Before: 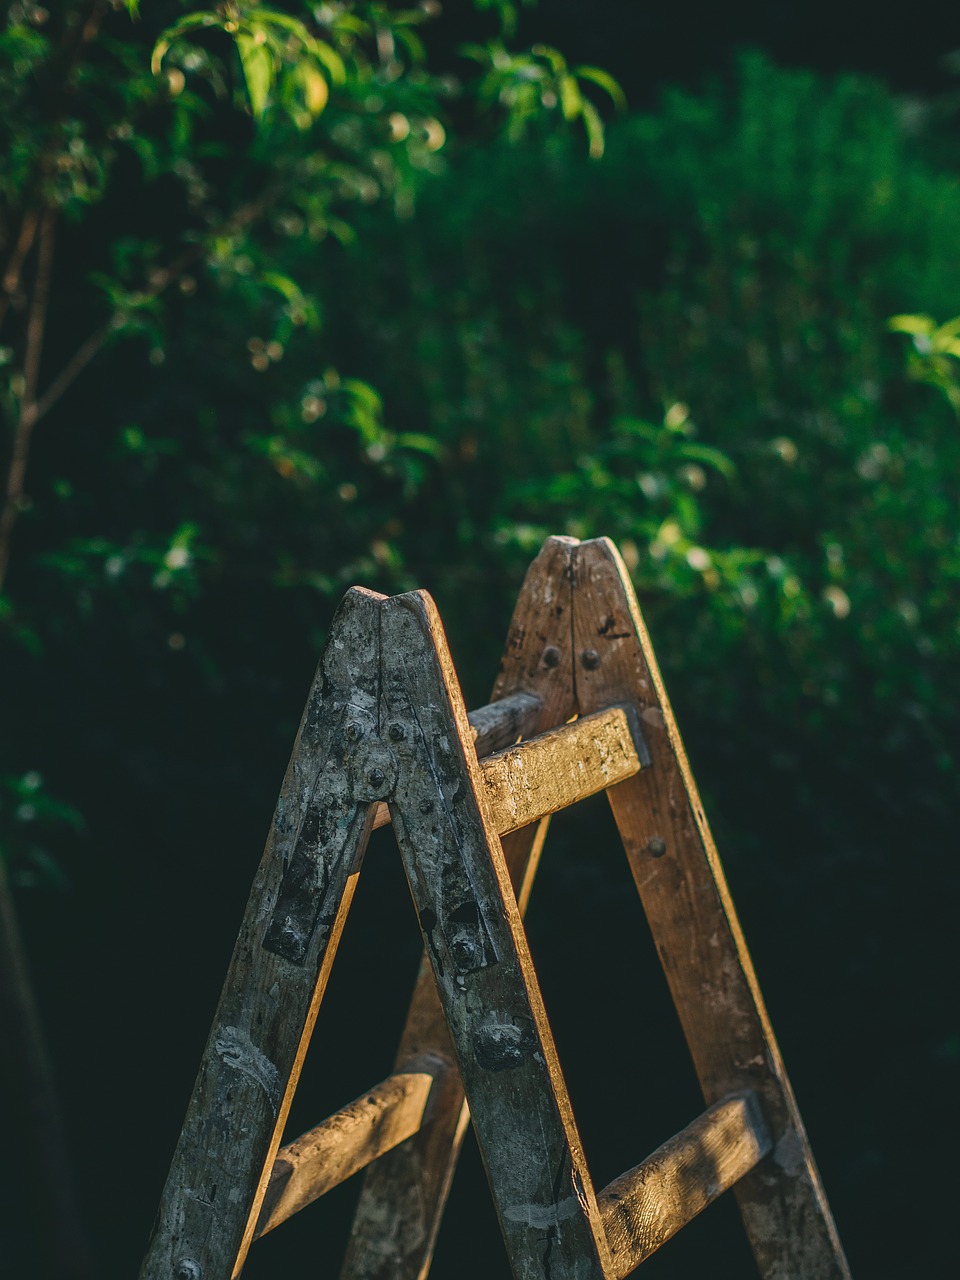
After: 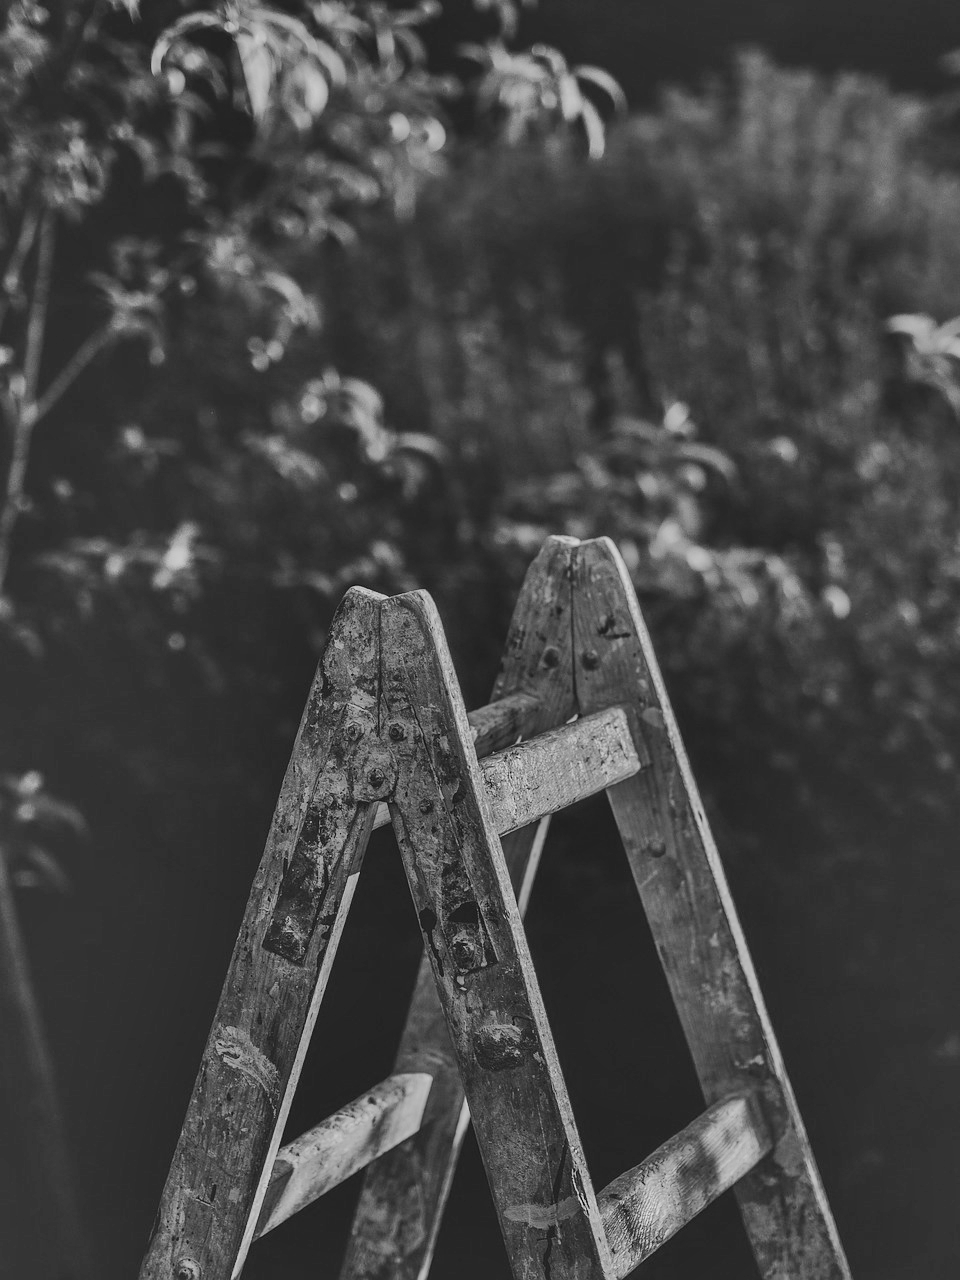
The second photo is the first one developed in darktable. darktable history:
monochrome: a -74.22, b 78.2
shadows and highlights: shadows 80.73, white point adjustment -9.07, highlights -61.46, soften with gaussian
